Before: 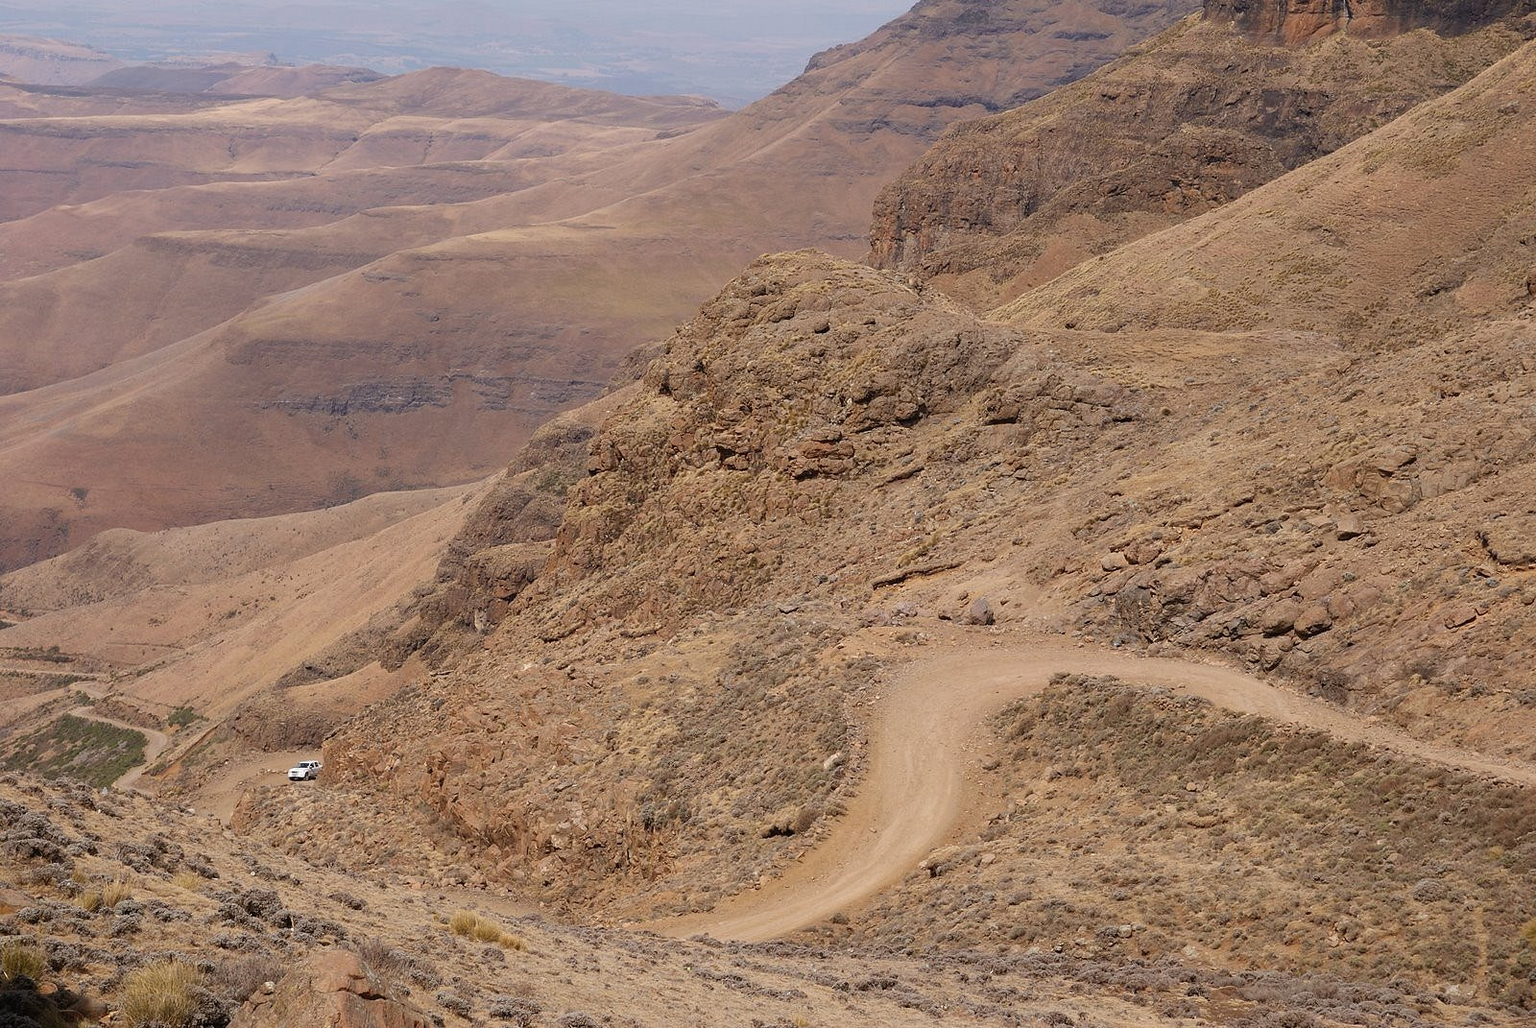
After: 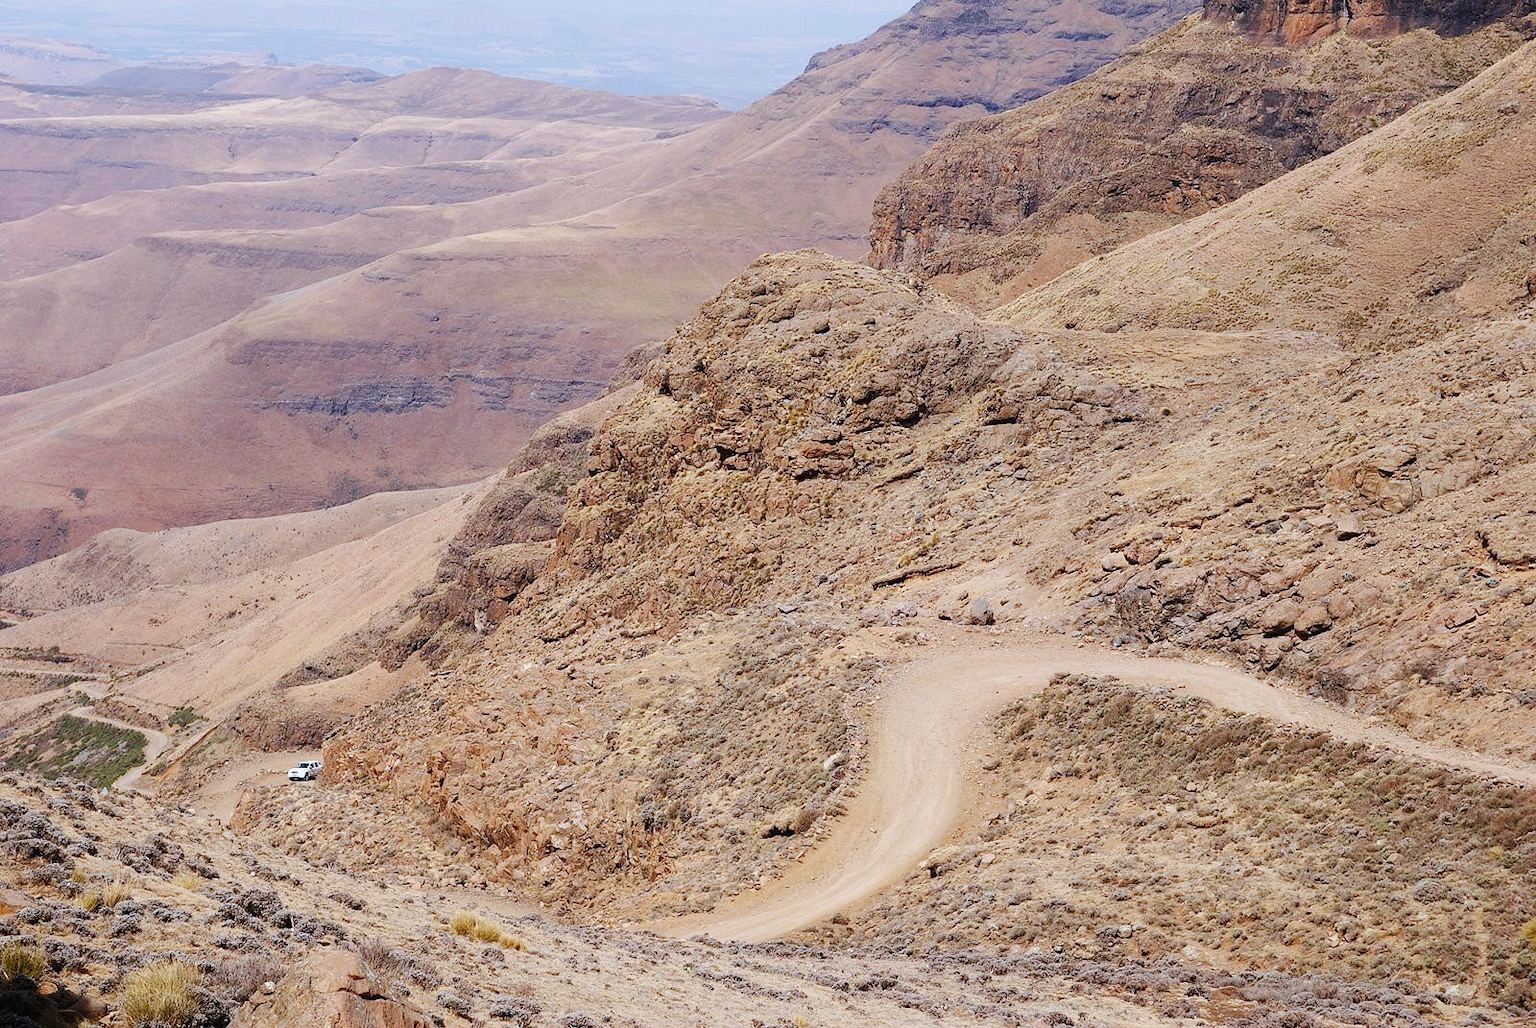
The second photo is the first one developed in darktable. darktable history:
base curve: curves: ch0 [(0, 0) (0.036, 0.025) (0.121, 0.166) (0.206, 0.329) (0.605, 0.79) (1, 1)], preserve colors none
color calibration: gray › normalize channels true, x 0.372, y 0.387, temperature 4284.05 K, gamut compression 0.025
